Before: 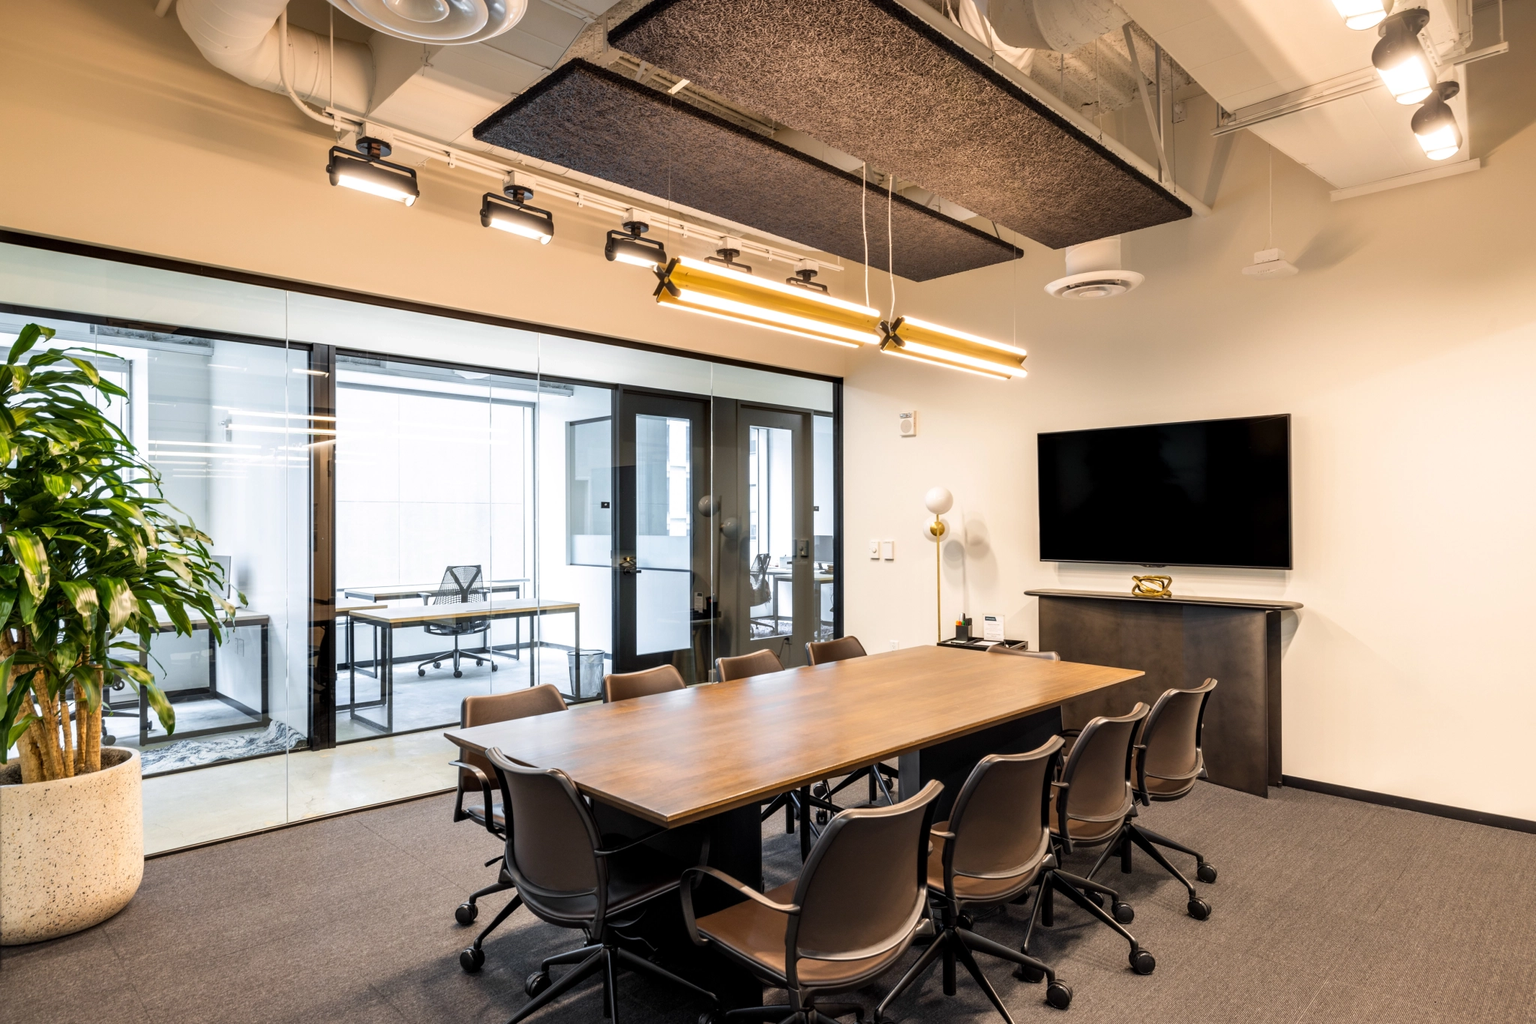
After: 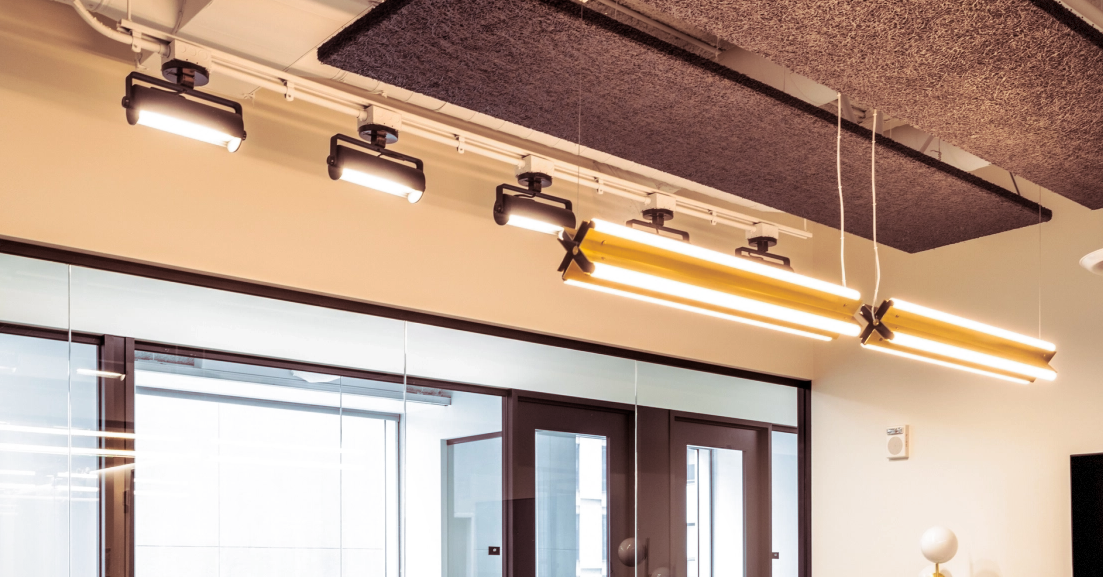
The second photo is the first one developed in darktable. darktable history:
vignetting: fall-off start 100%, fall-off radius 71%, brightness -0.434, saturation -0.2, width/height ratio 1.178, dithering 8-bit output, unbound false
split-toning: shadows › saturation 0.41, highlights › saturation 0, compress 33.55%
crop: left 15.306%, top 9.065%, right 30.789%, bottom 48.638%
